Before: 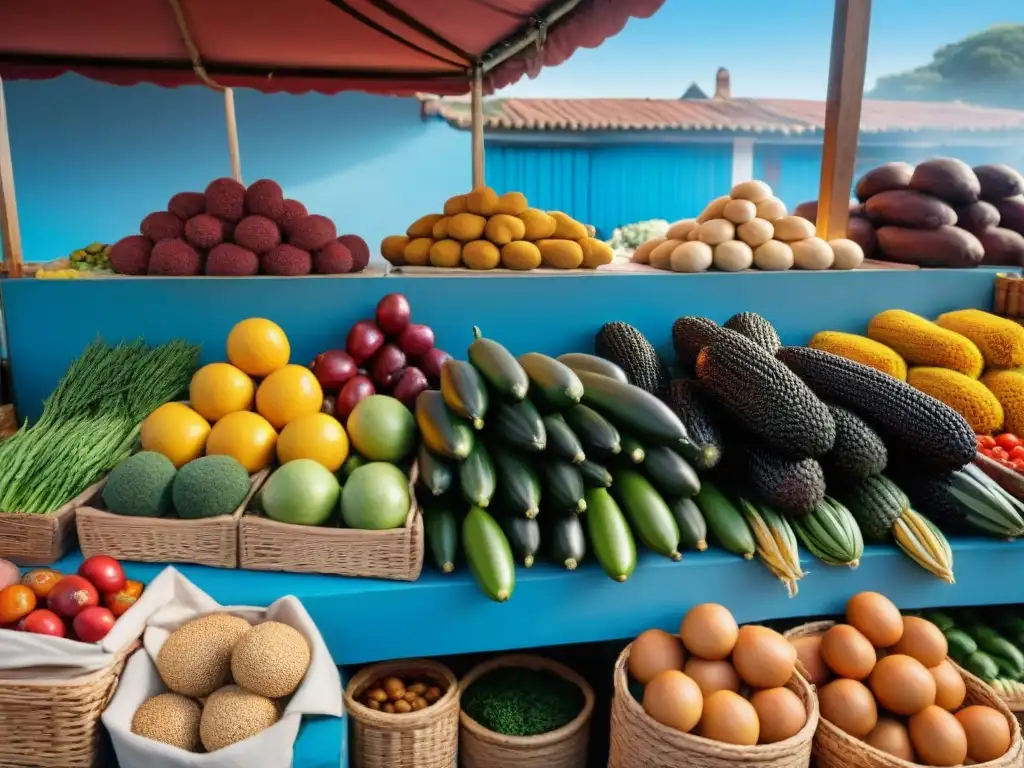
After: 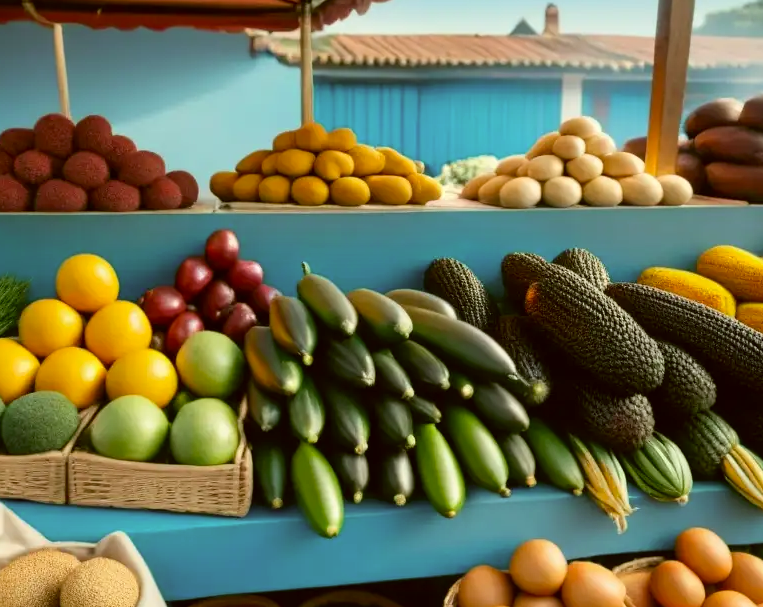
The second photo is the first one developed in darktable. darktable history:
color correction: highlights a* -1.48, highlights b* 10.52, shadows a* 0.648, shadows b* 19.07
contrast brightness saturation: contrast 0.071
crop: left 16.769%, top 8.451%, right 8.689%, bottom 12.425%
